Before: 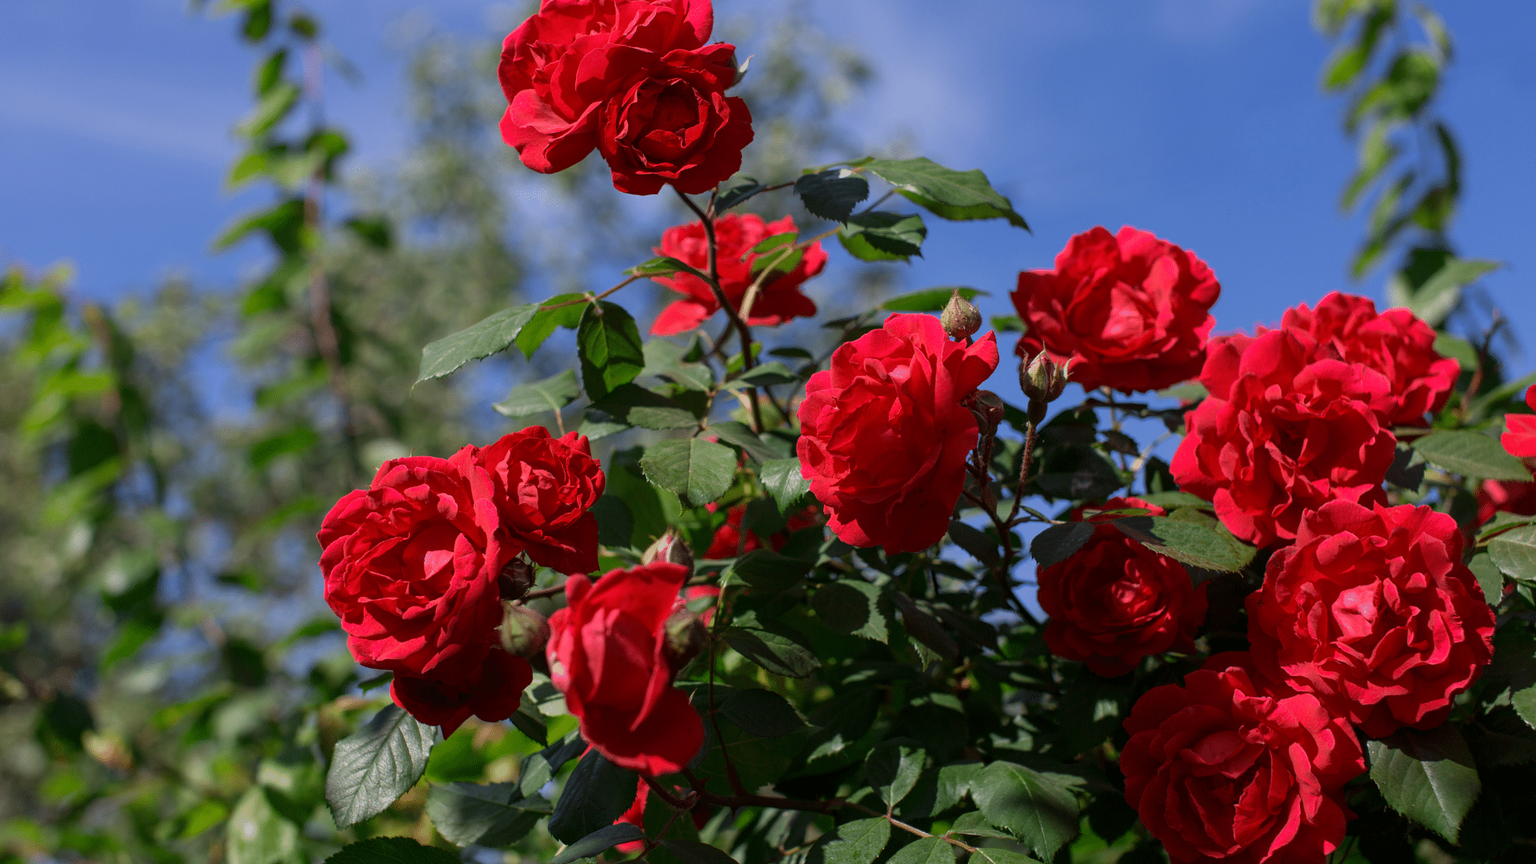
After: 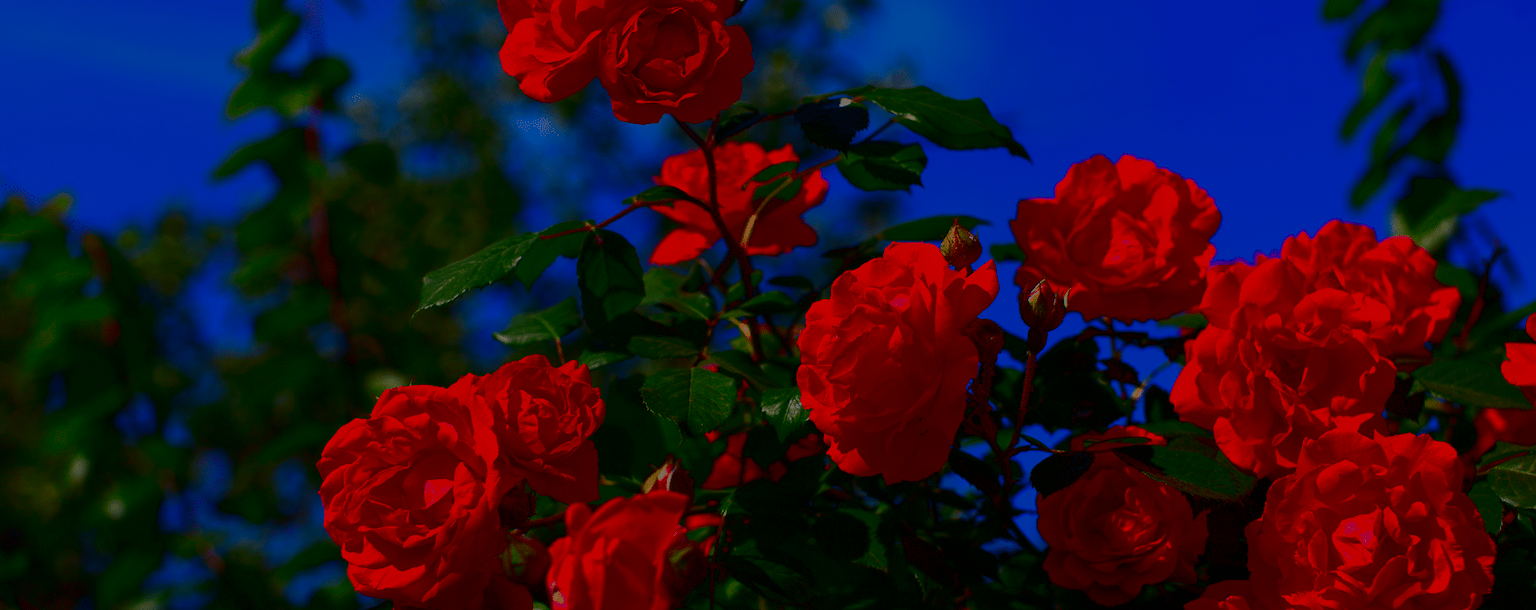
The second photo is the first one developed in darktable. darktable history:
crop and rotate: top 8.293%, bottom 20.996%
contrast brightness saturation: brightness -1, saturation 1
